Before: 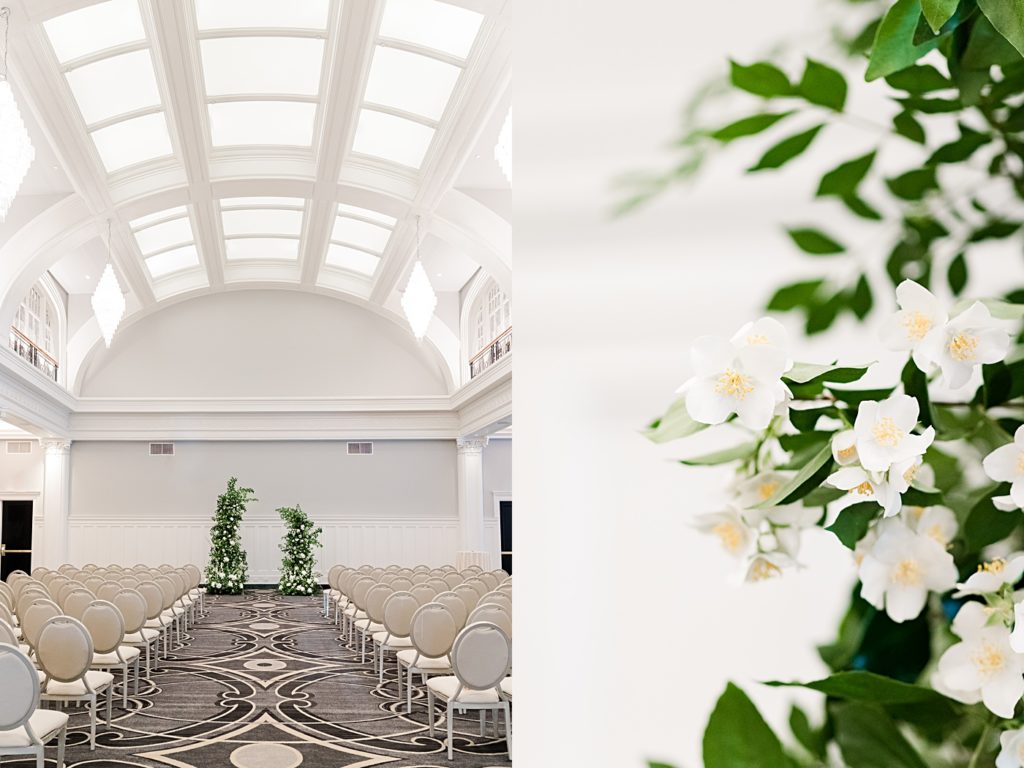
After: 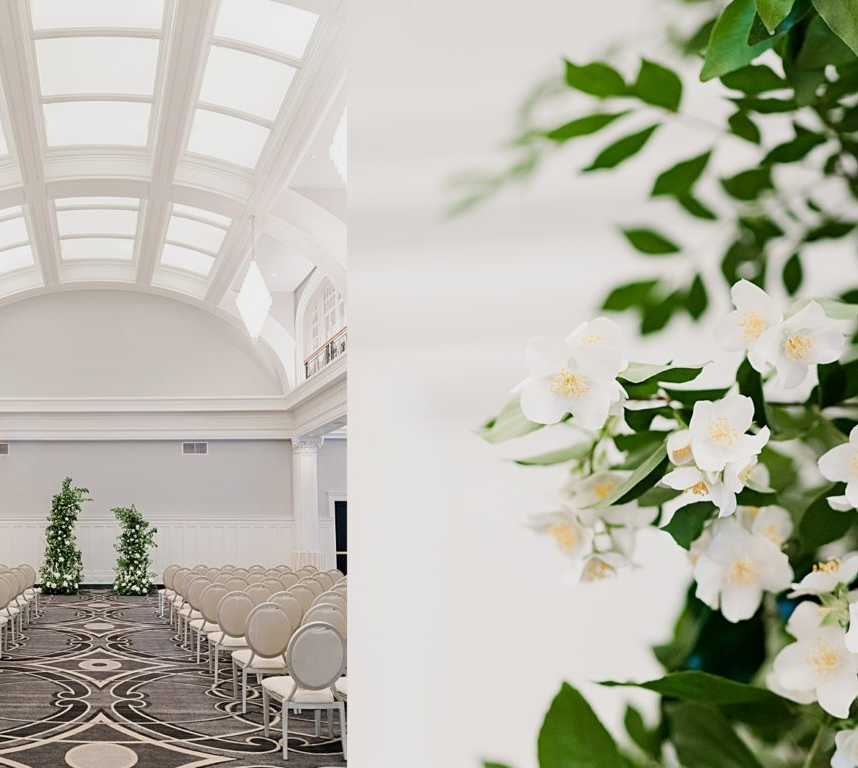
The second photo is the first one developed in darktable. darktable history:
exposure: exposure -0.242 EV, compensate highlight preservation false
tone equalizer: on, module defaults
crop: left 16.145%
